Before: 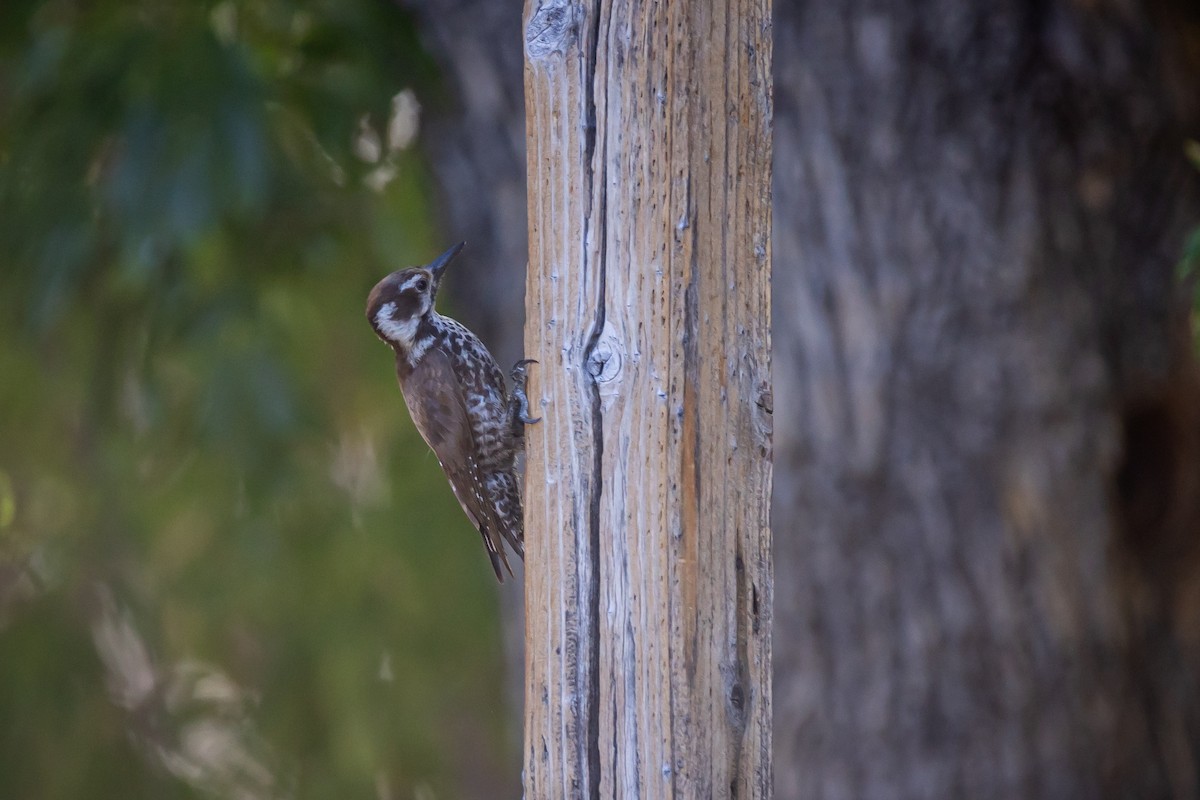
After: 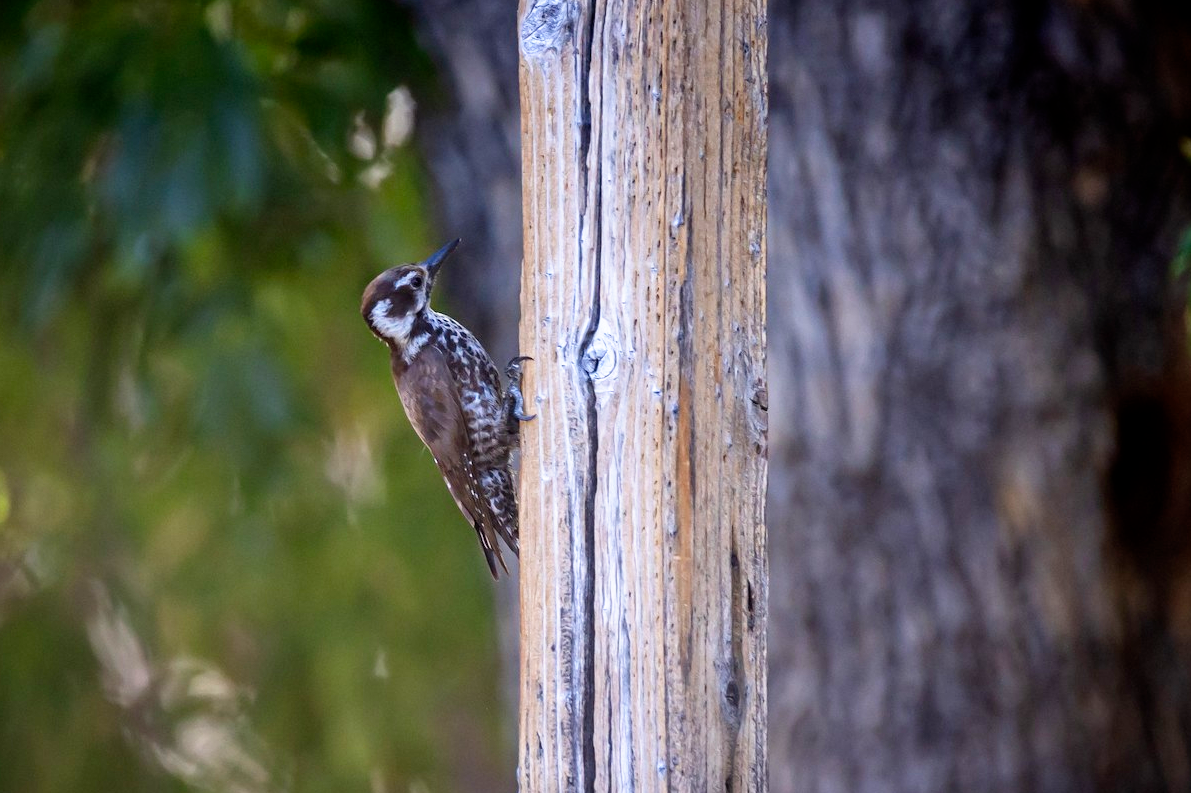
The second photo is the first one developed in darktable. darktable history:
exposure: black level correction 0.001, exposure 0.5 EV, compensate exposure bias true, compensate highlight preservation false
filmic rgb: black relative exposure -8.7 EV, white relative exposure 2.7 EV, threshold 3 EV, target black luminance 0%, hardness 6.25, latitude 76.53%, contrast 1.326, shadows ↔ highlights balance -0.349%, preserve chrominance no, color science v4 (2020), enable highlight reconstruction true
crop: left 0.434%, top 0.485%, right 0.244%, bottom 0.386%
